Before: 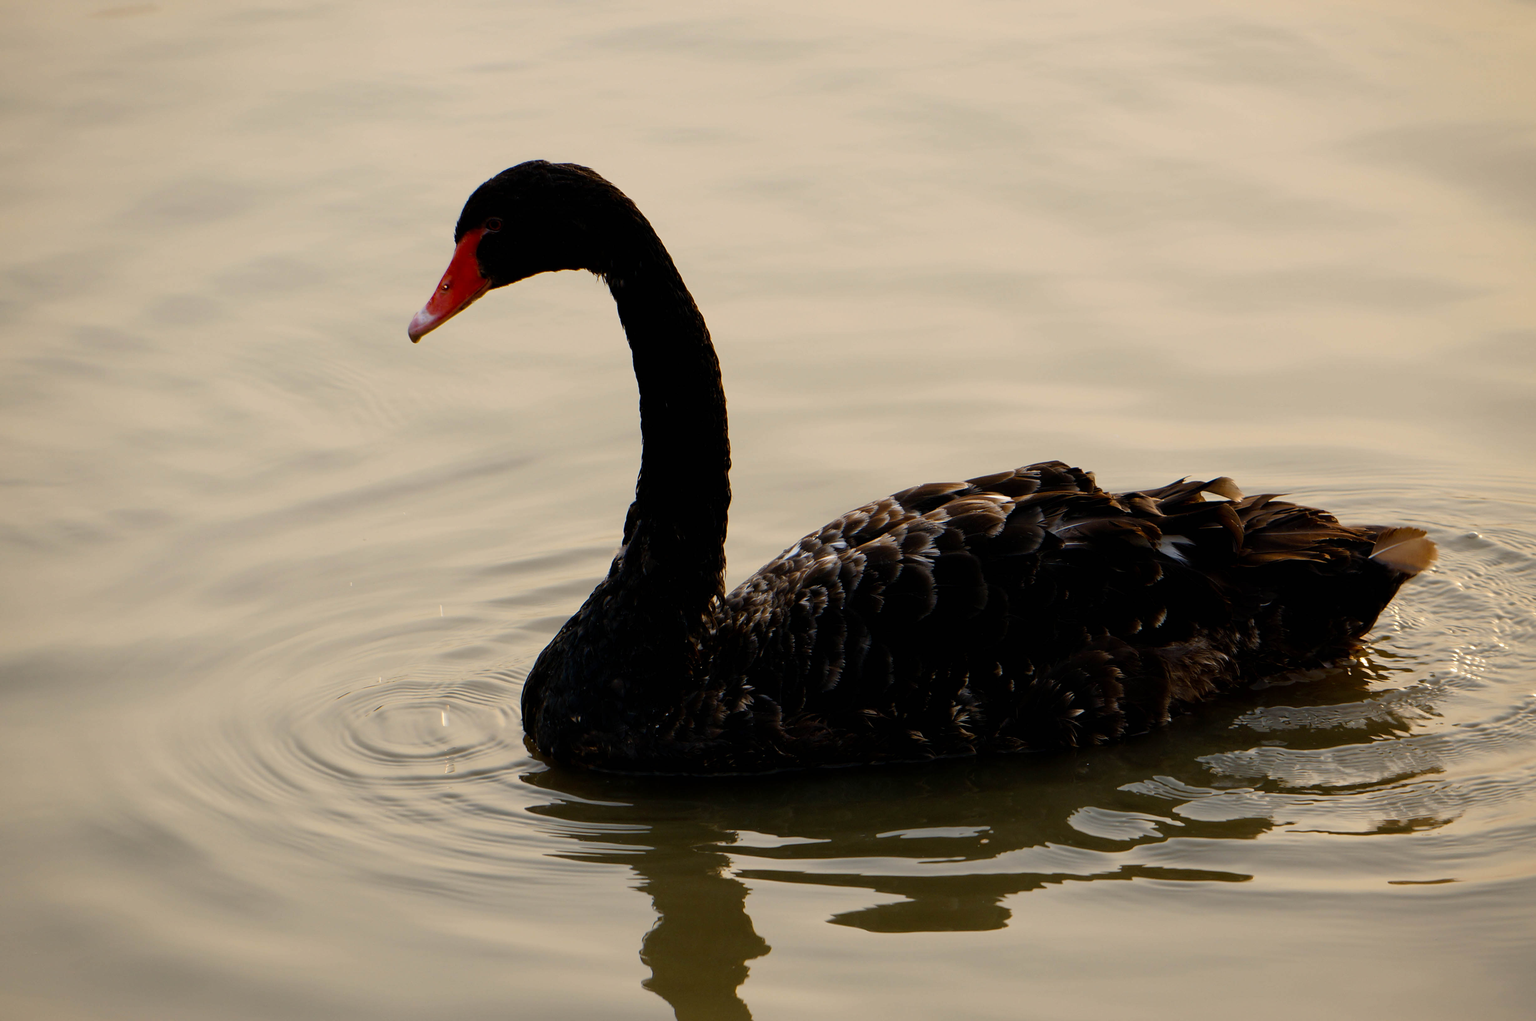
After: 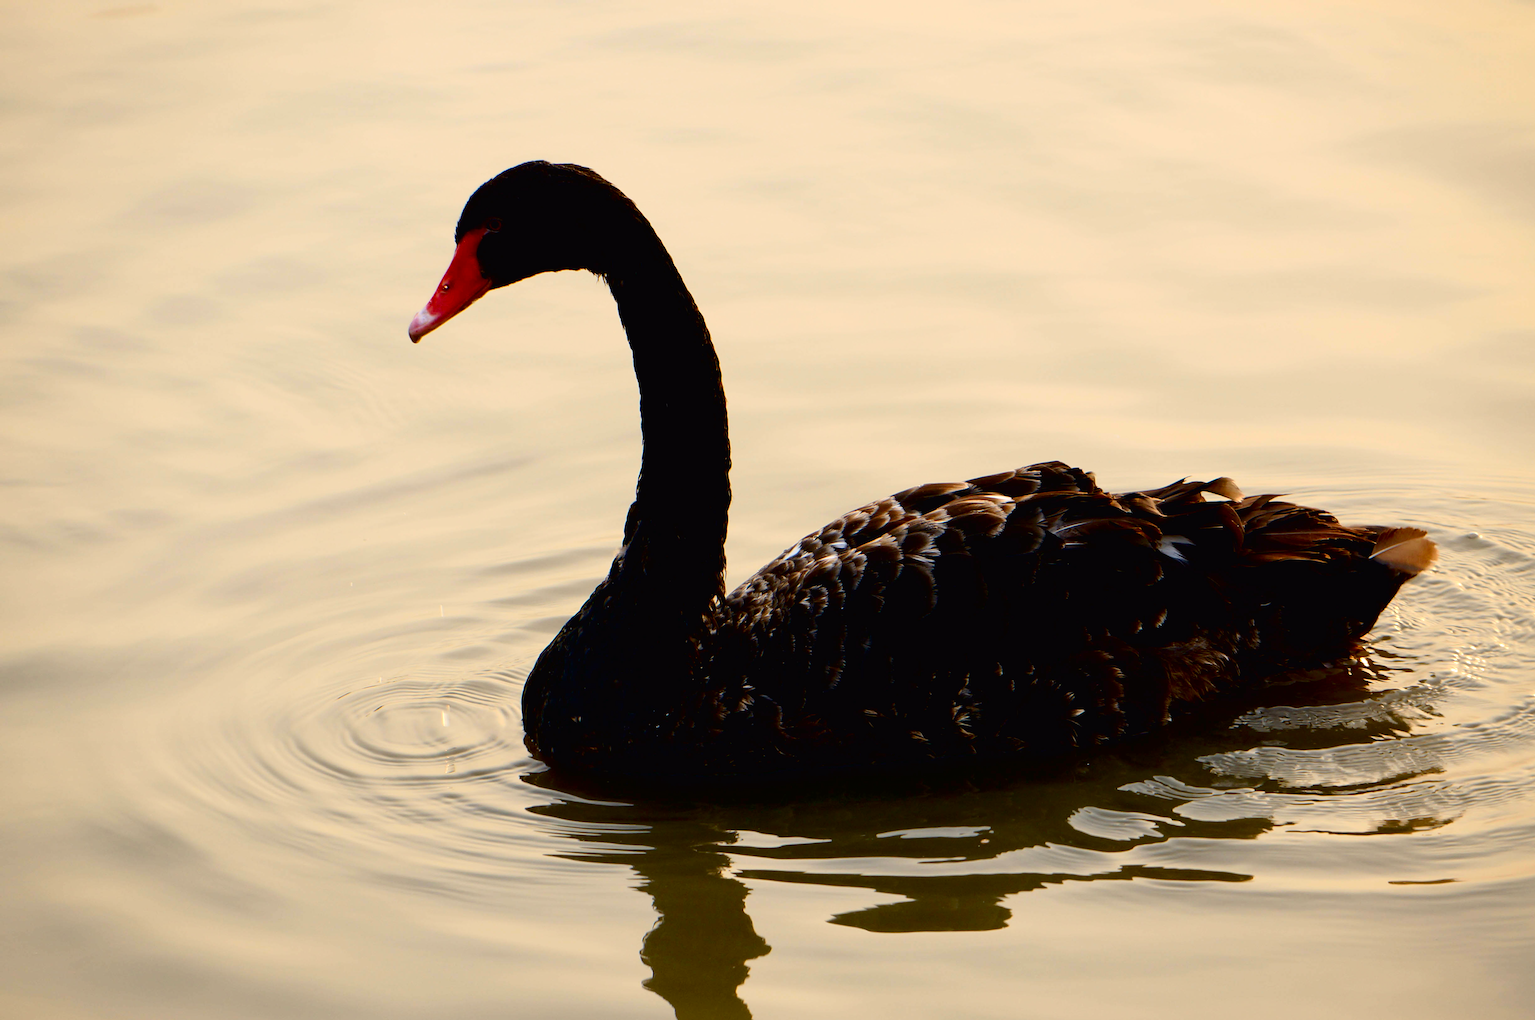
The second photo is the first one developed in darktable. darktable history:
tone curve: curves: ch0 [(0, 0.011) (0.139, 0.106) (0.295, 0.271) (0.499, 0.523) (0.739, 0.782) (0.857, 0.879) (1, 0.967)]; ch1 [(0, 0) (0.291, 0.229) (0.394, 0.365) (0.469, 0.456) (0.495, 0.497) (0.524, 0.53) (0.588, 0.62) (0.725, 0.779) (1, 1)]; ch2 [(0, 0) (0.125, 0.089) (0.35, 0.317) (0.437, 0.42) (0.502, 0.499) (0.537, 0.551) (0.613, 0.636) (1, 1)], color space Lab, independent channels, preserve colors none
exposure: black level correction 0.005, exposure 0.414 EV, compensate exposure bias true, compensate highlight preservation false
